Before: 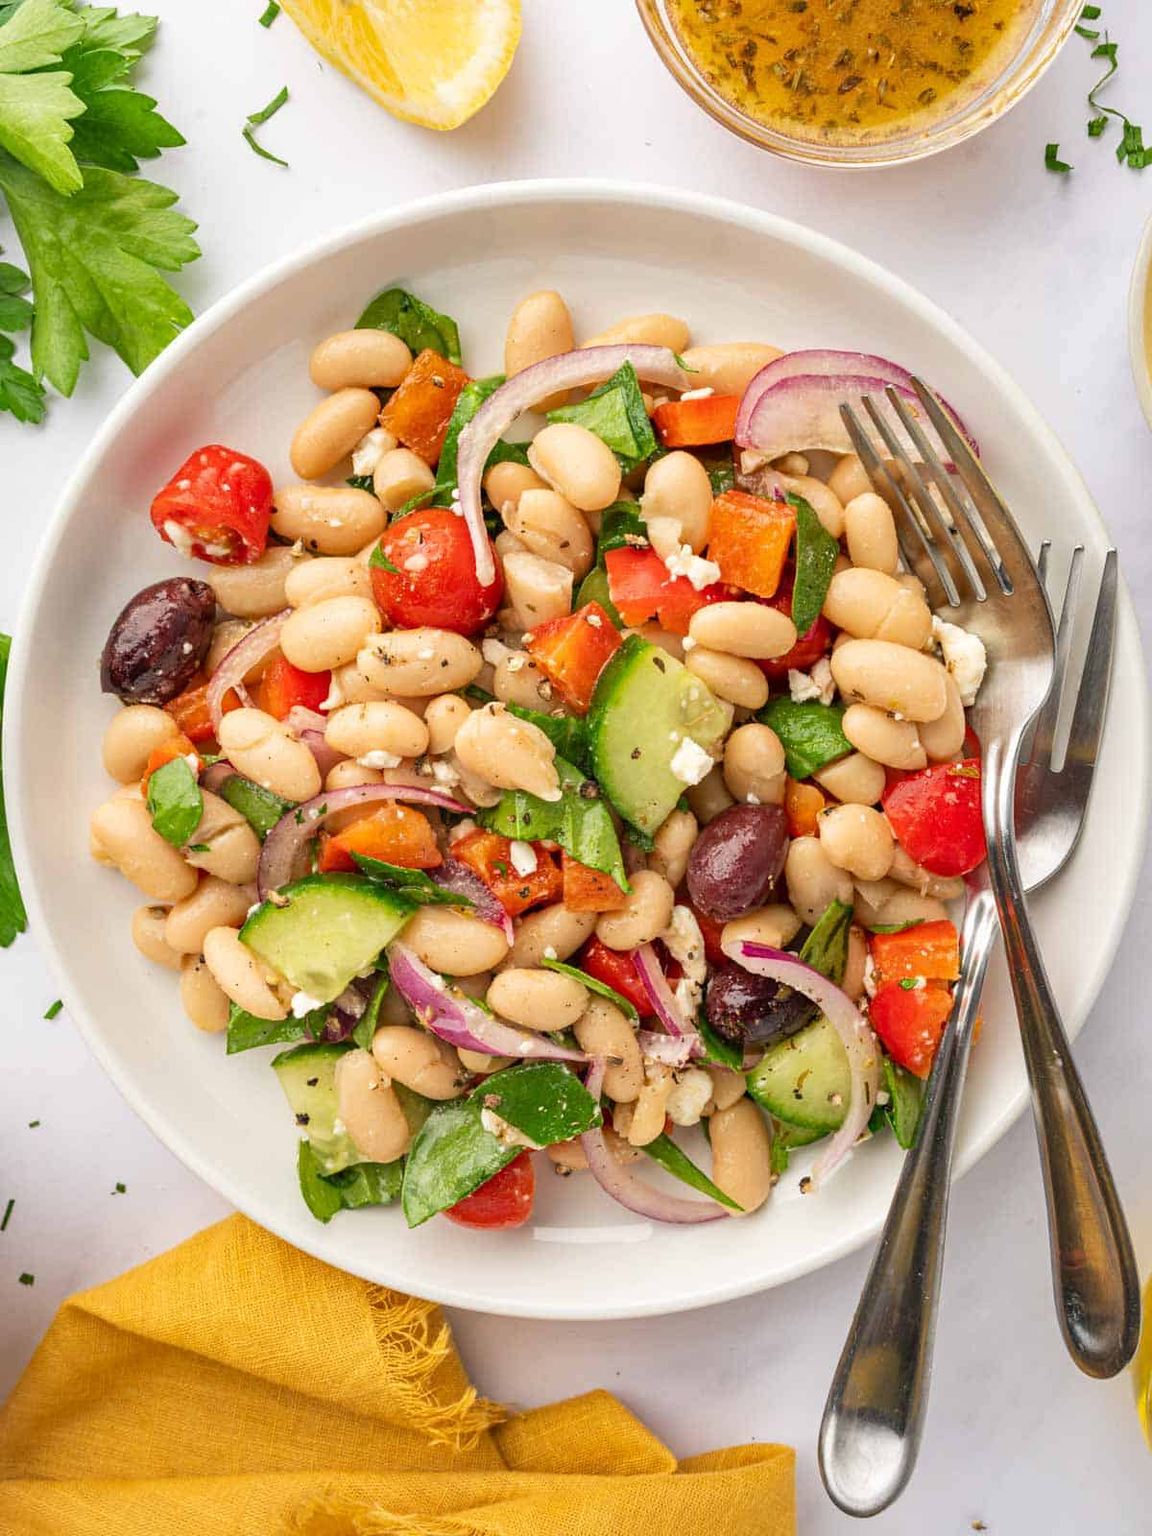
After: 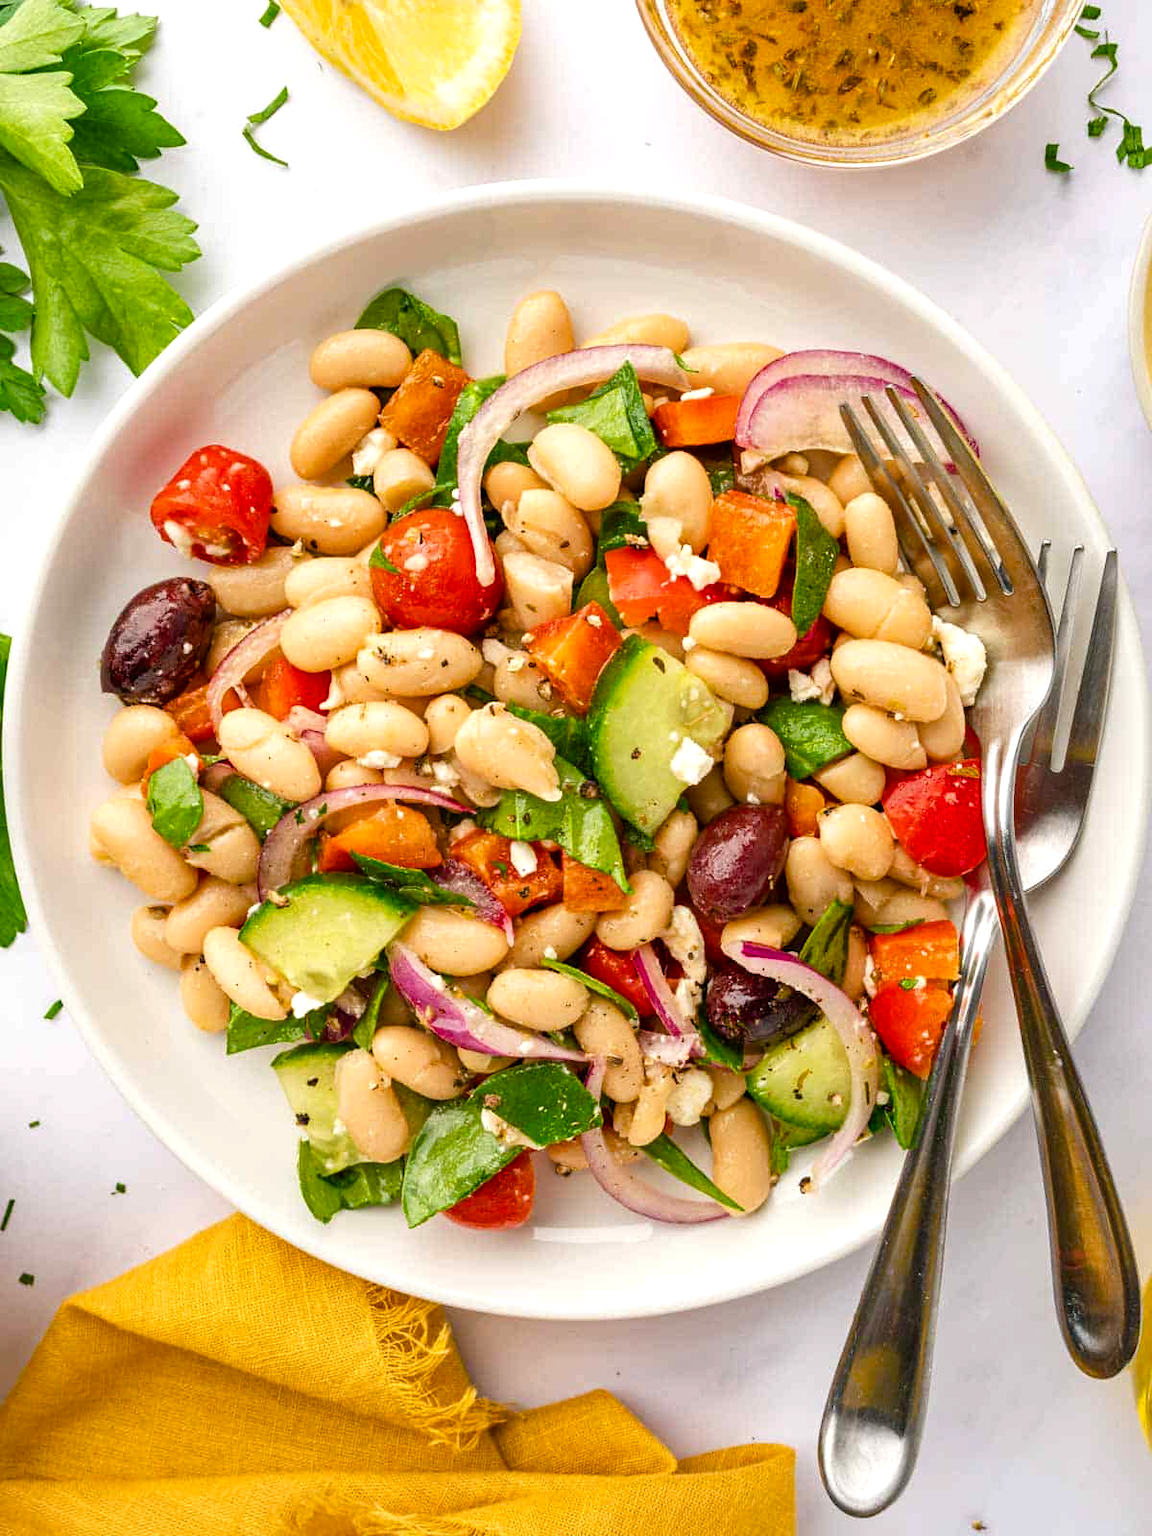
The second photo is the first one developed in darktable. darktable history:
color balance rgb: shadows lift › luminance -9.772%, shadows lift › chroma 0.892%, shadows lift › hue 113.42°, perceptual saturation grading › global saturation 20%, perceptual saturation grading › highlights -25.153%, perceptual saturation grading › shadows 25.575%, global vibrance 24.959%, contrast 10.27%
